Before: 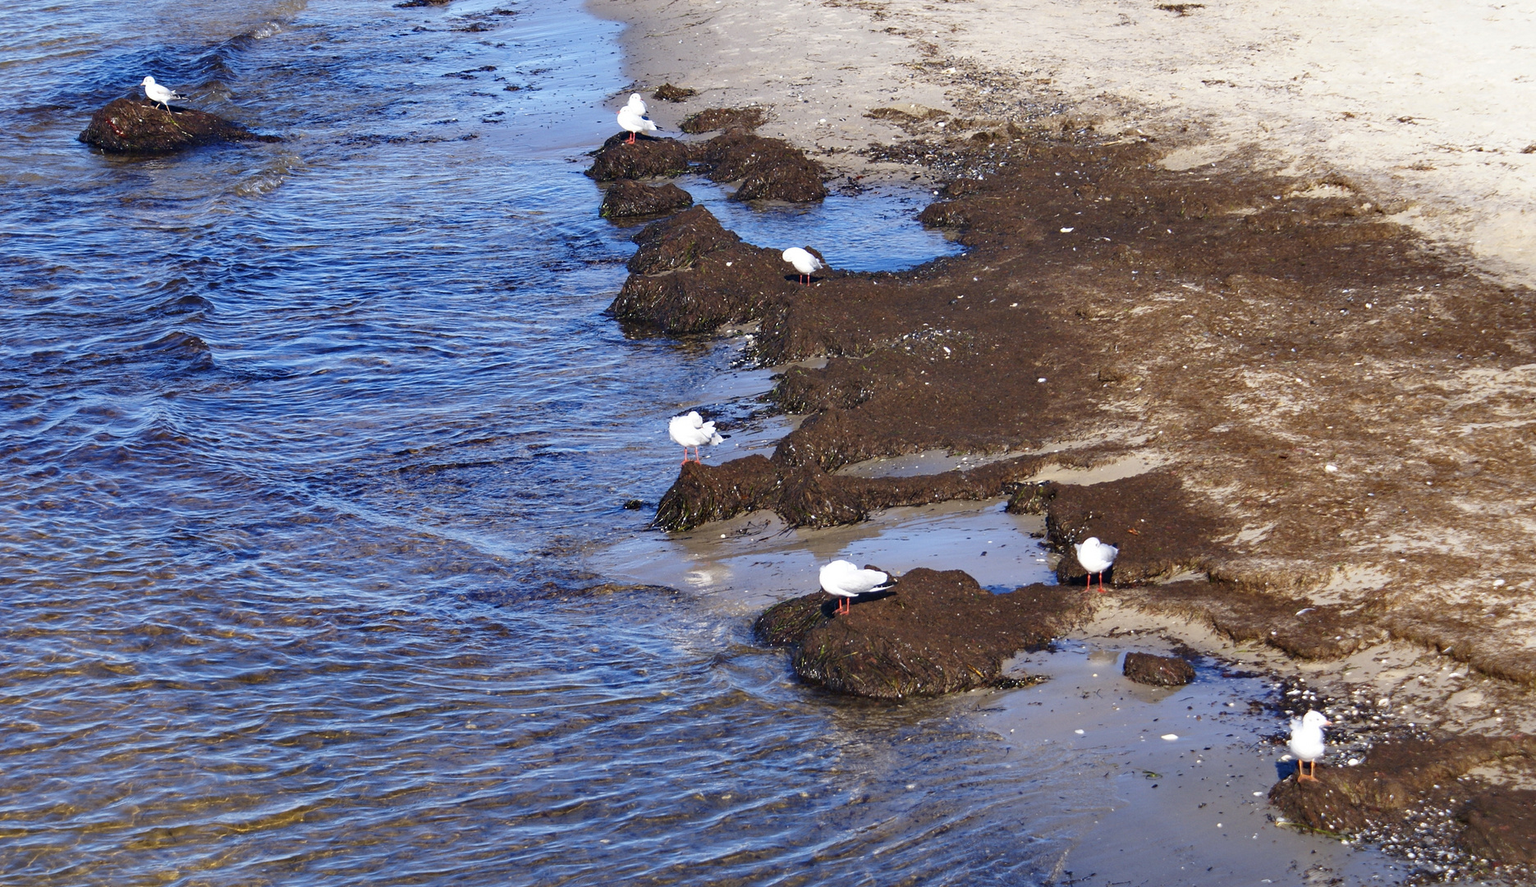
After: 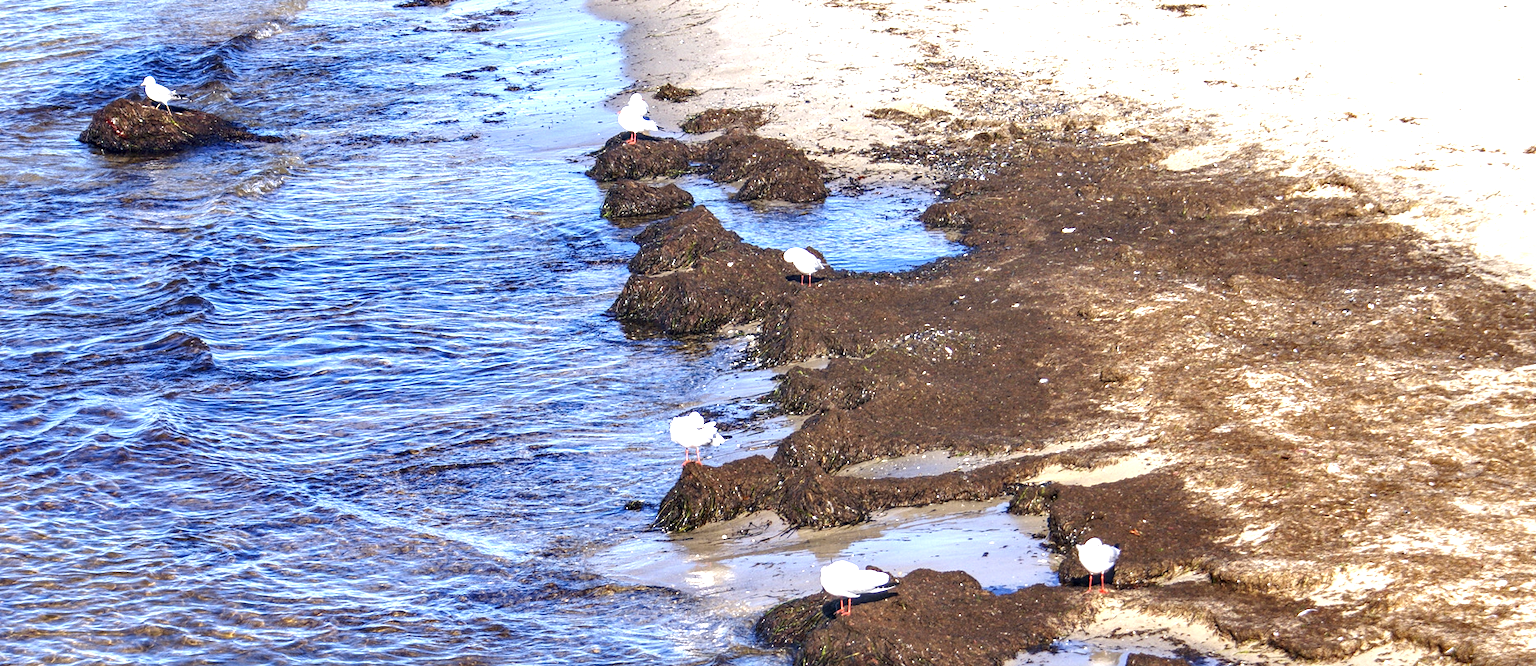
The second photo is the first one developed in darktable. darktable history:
crop: bottom 24.967%
exposure: black level correction 0, exposure 1 EV, compensate highlight preservation false
color correction: highlights b* 3
local contrast: highlights 61%, detail 143%, midtone range 0.428
